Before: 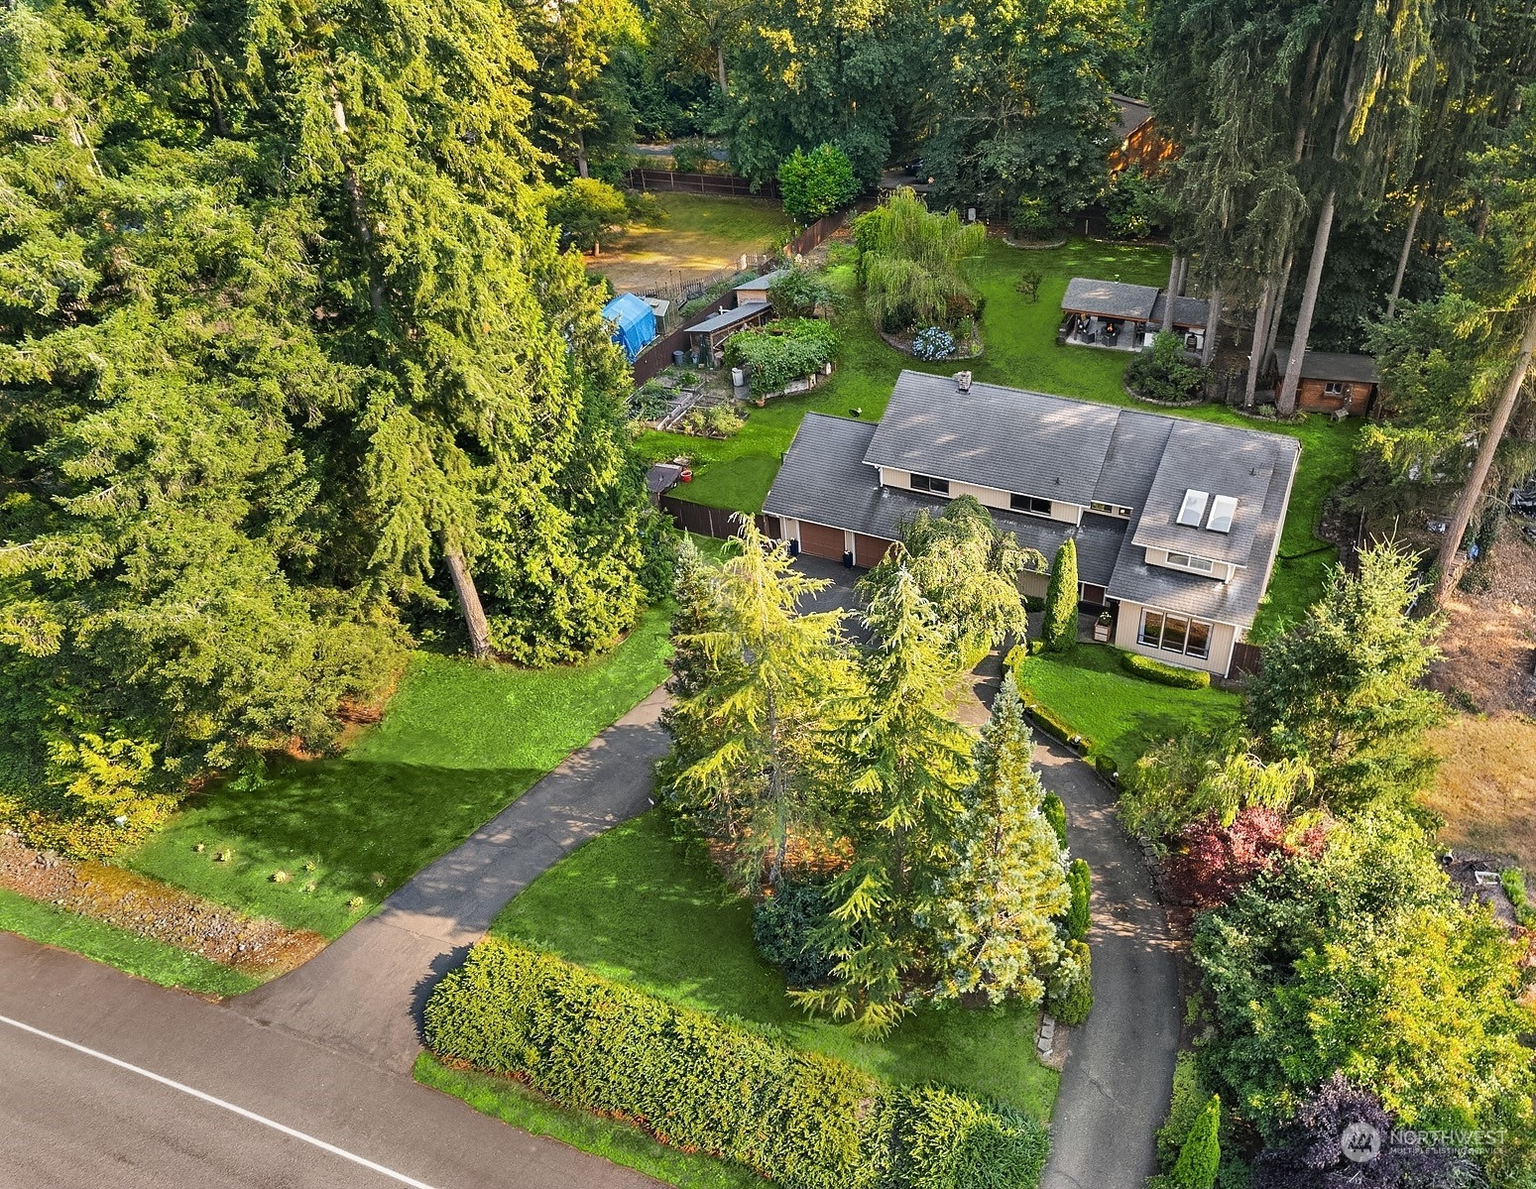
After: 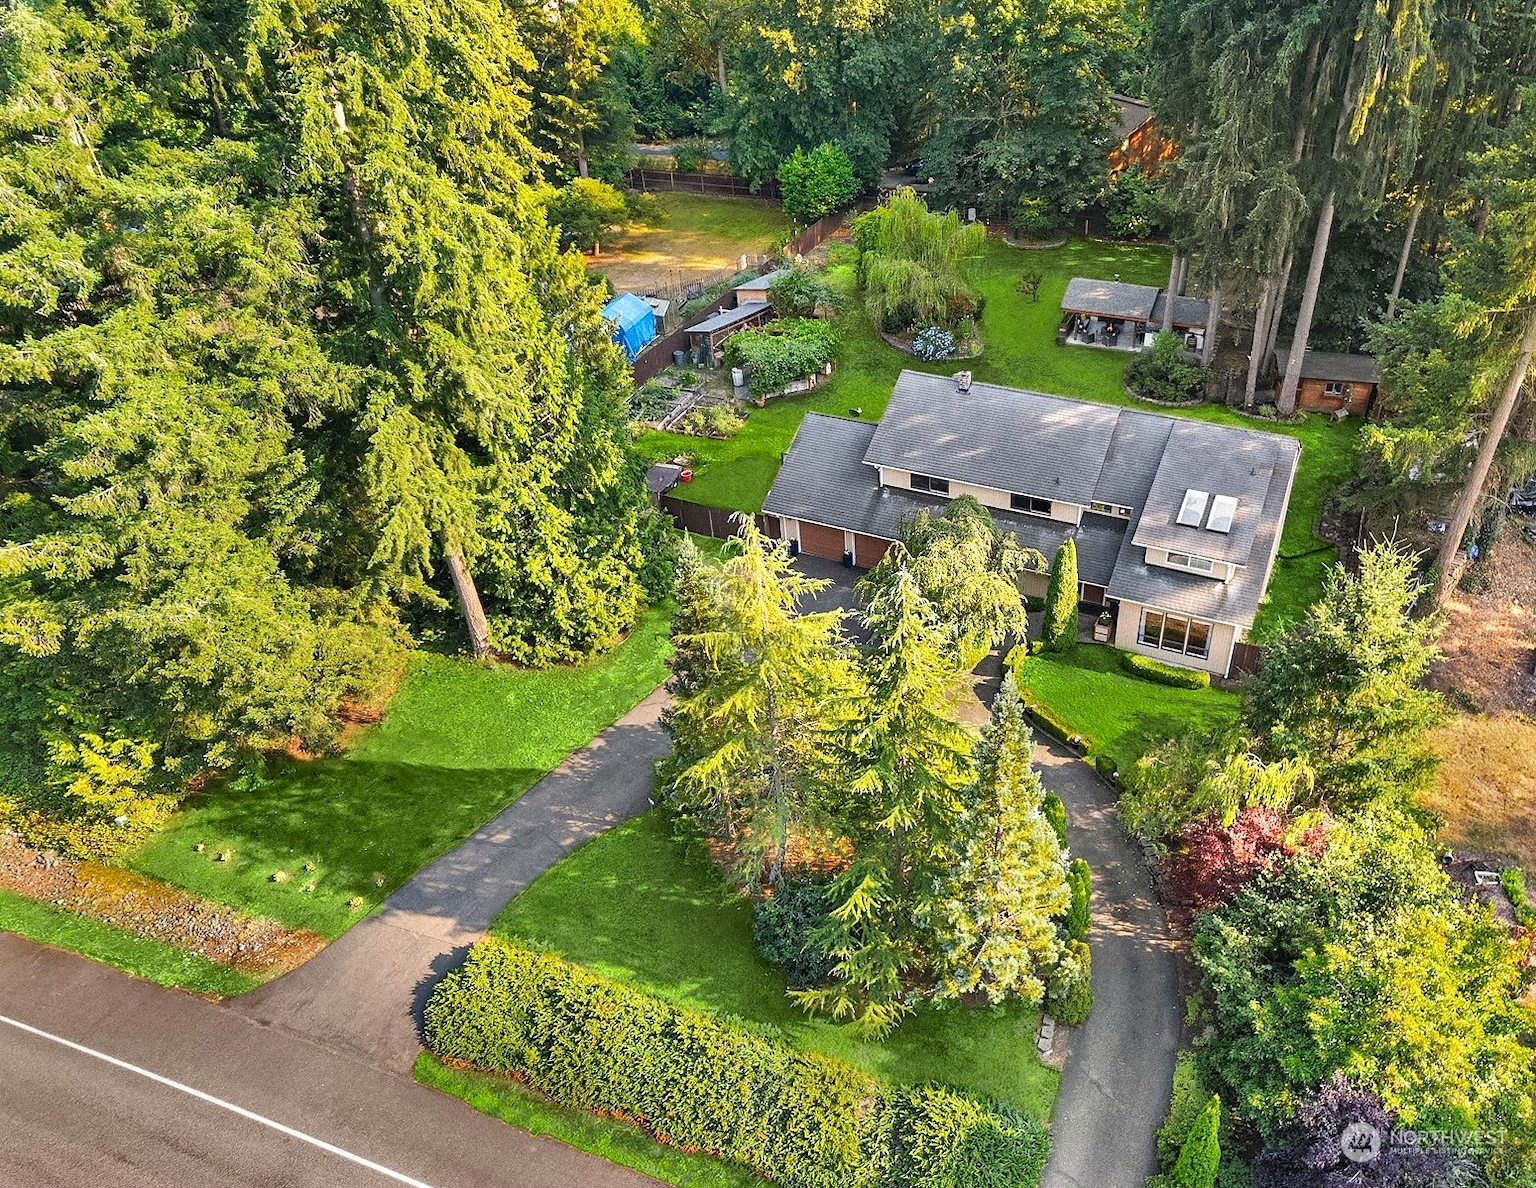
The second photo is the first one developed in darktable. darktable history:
levels: levels [0, 0.435, 0.917]
shadows and highlights: white point adjustment -3.64, highlights -63.34, highlights color adjustment 42%, soften with gaussian
grain: mid-tones bias 0%
